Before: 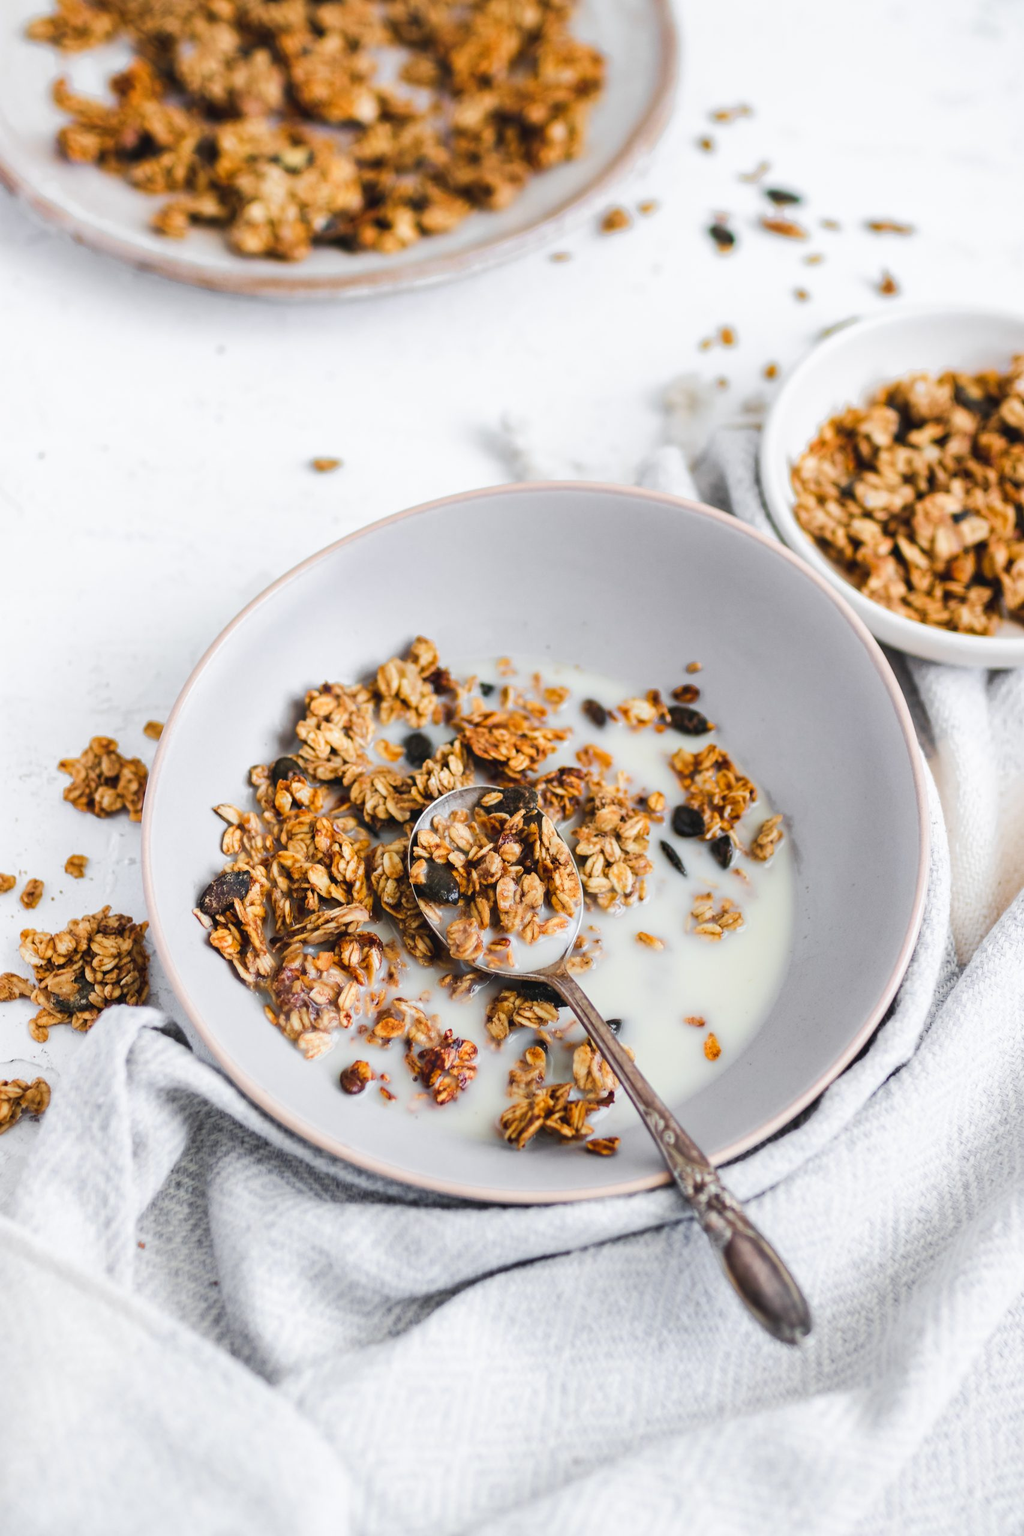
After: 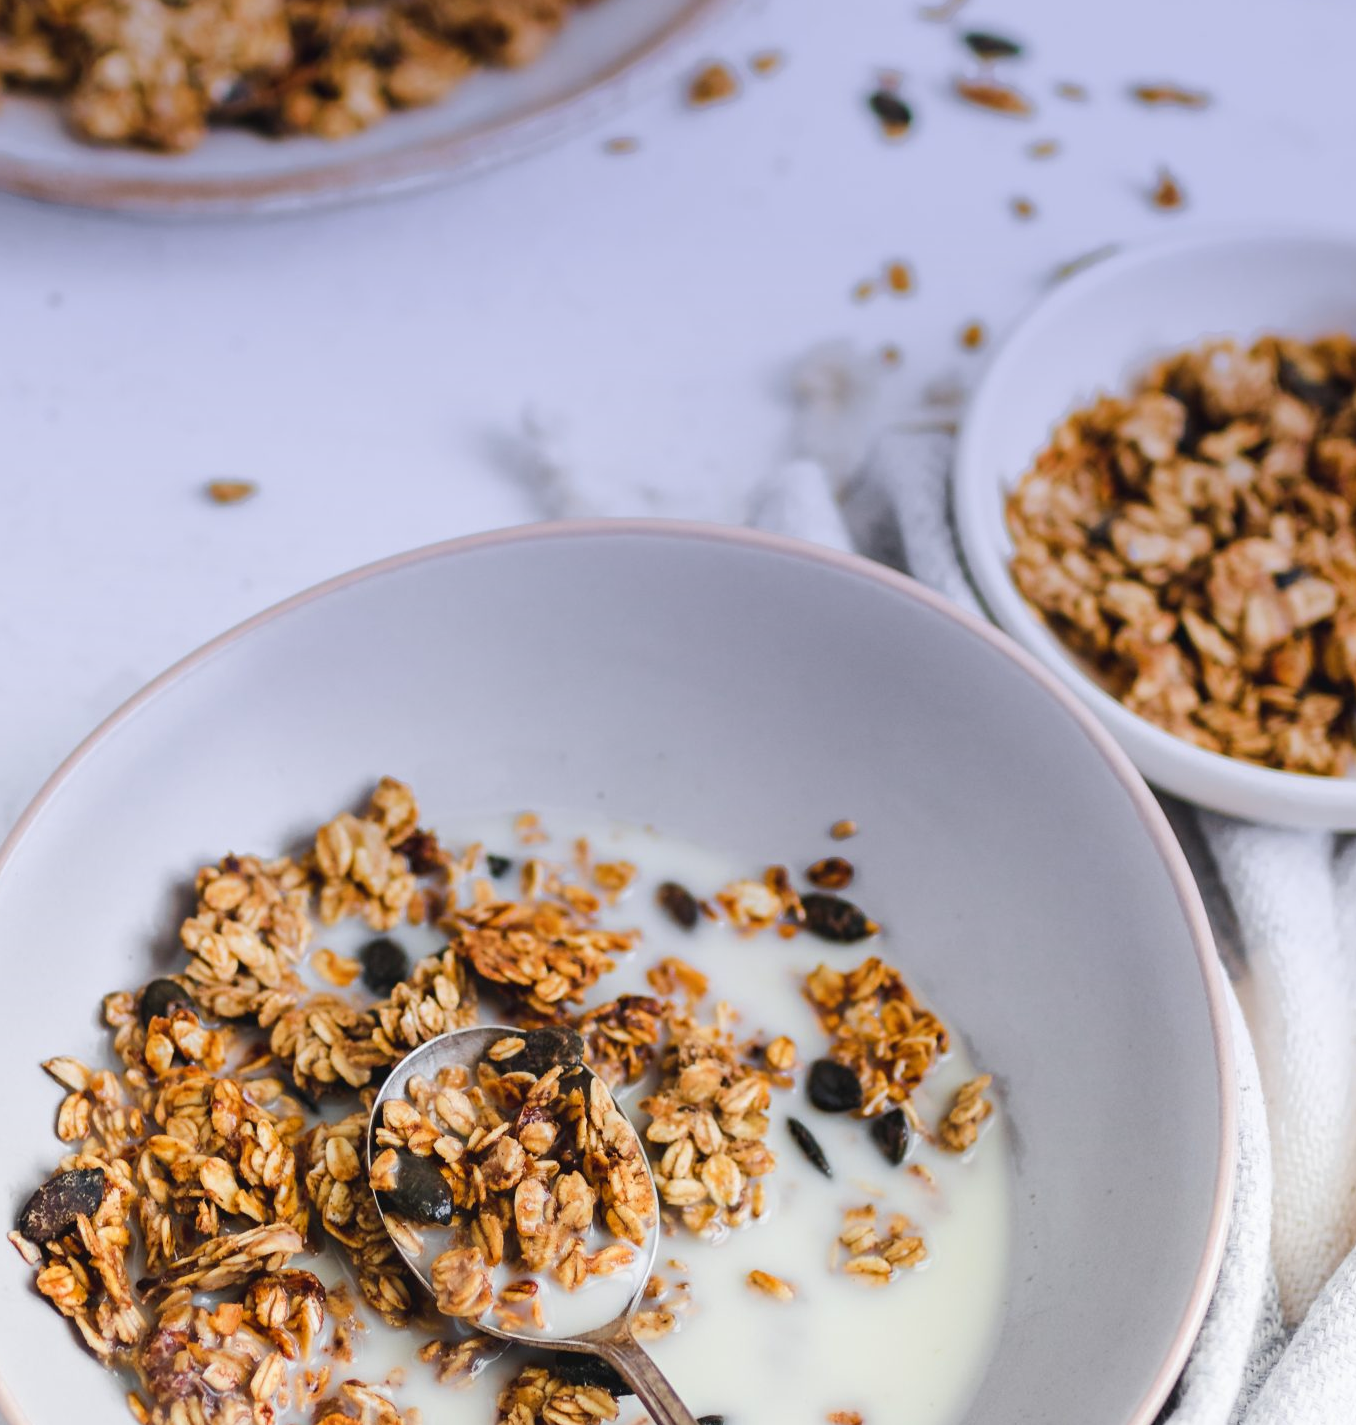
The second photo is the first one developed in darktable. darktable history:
crop: left 18.38%, top 11.092%, right 2.134%, bottom 33.217%
graduated density: hue 238.83°, saturation 50%
